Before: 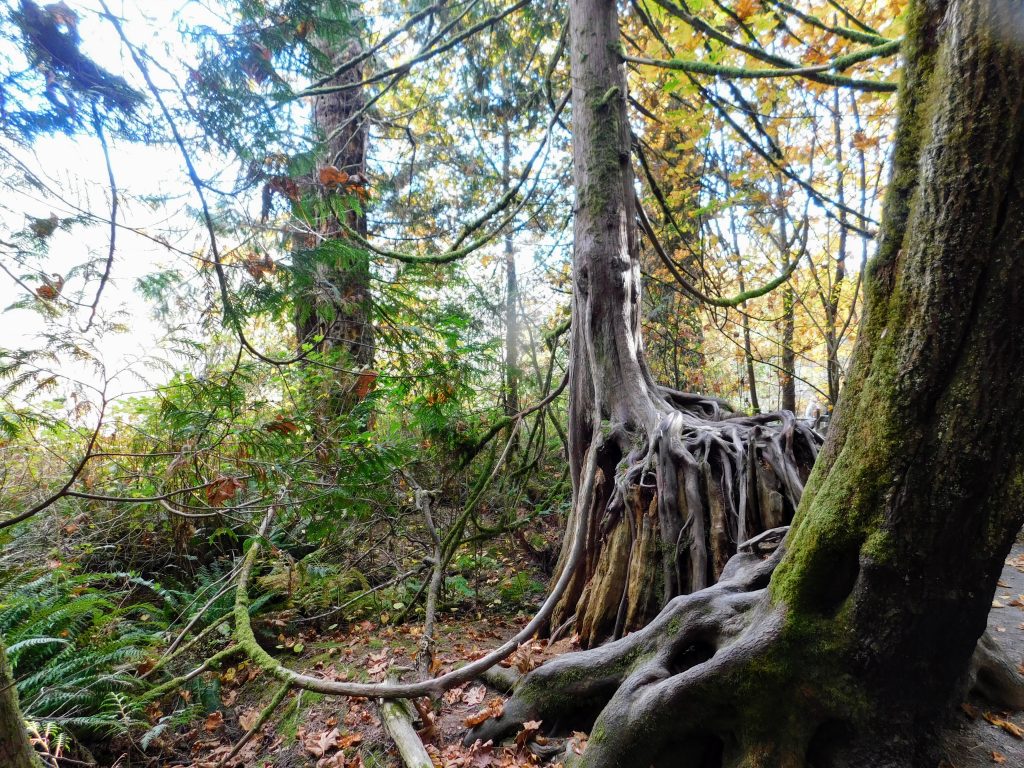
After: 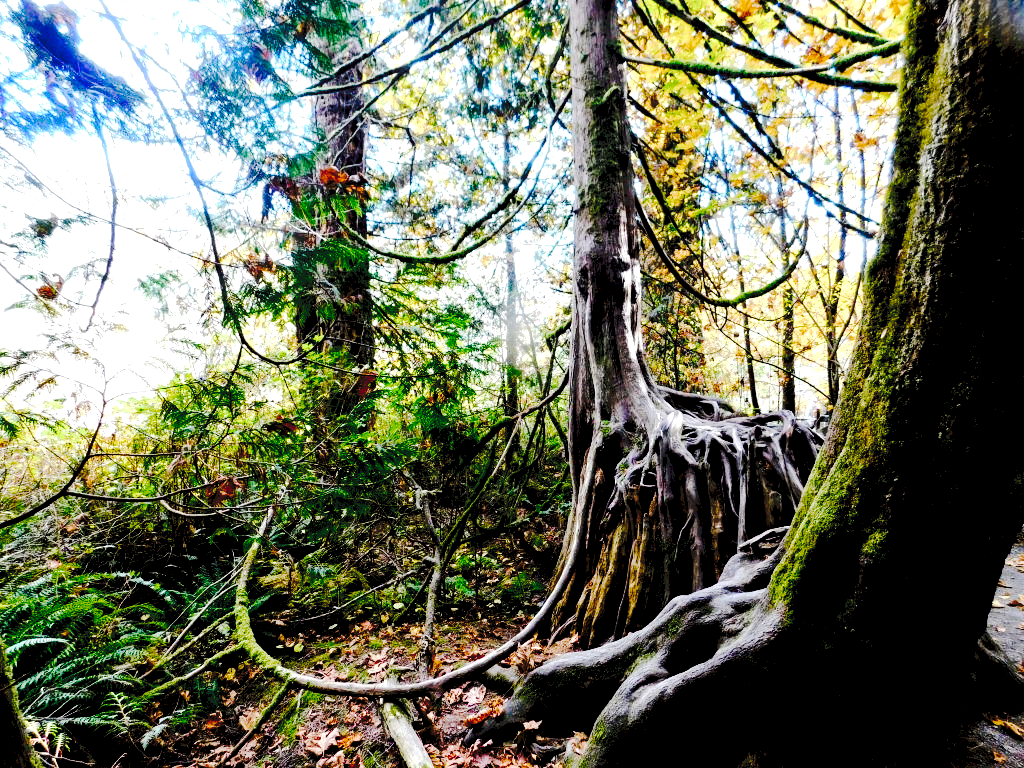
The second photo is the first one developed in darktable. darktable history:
color balance rgb: linear chroma grading › shadows -9.469%, linear chroma grading › global chroma 20.263%, perceptual saturation grading › global saturation 0.95%, perceptual saturation grading › highlights -19.773%, perceptual saturation grading › shadows 19.208%, global vibrance 10.783%
tone curve: curves: ch0 [(0, 0) (0.003, 0.079) (0.011, 0.083) (0.025, 0.088) (0.044, 0.095) (0.069, 0.106) (0.1, 0.115) (0.136, 0.127) (0.177, 0.152) (0.224, 0.198) (0.277, 0.263) (0.335, 0.371) (0.399, 0.483) (0.468, 0.582) (0.543, 0.664) (0.623, 0.726) (0.709, 0.793) (0.801, 0.842) (0.898, 0.896) (1, 1)], preserve colors none
exposure: black level correction 0.047, exposure 0.013 EV, compensate highlight preservation false
tone equalizer: -8 EV -0.782 EV, -7 EV -0.692 EV, -6 EV -0.577 EV, -5 EV -0.364 EV, -3 EV 0.391 EV, -2 EV 0.6 EV, -1 EV 0.686 EV, +0 EV 0.777 EV, edges refinement/feathering 500, mask exposure compensation -1.57 EV, preserve details no
